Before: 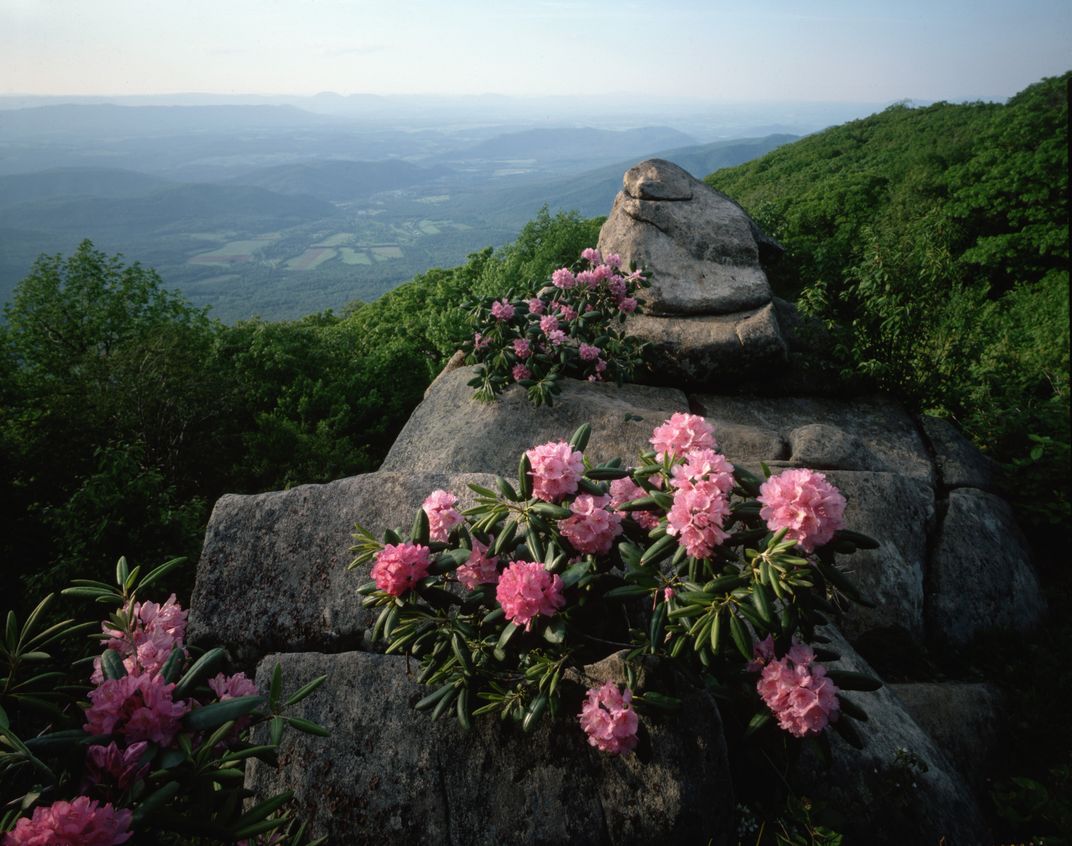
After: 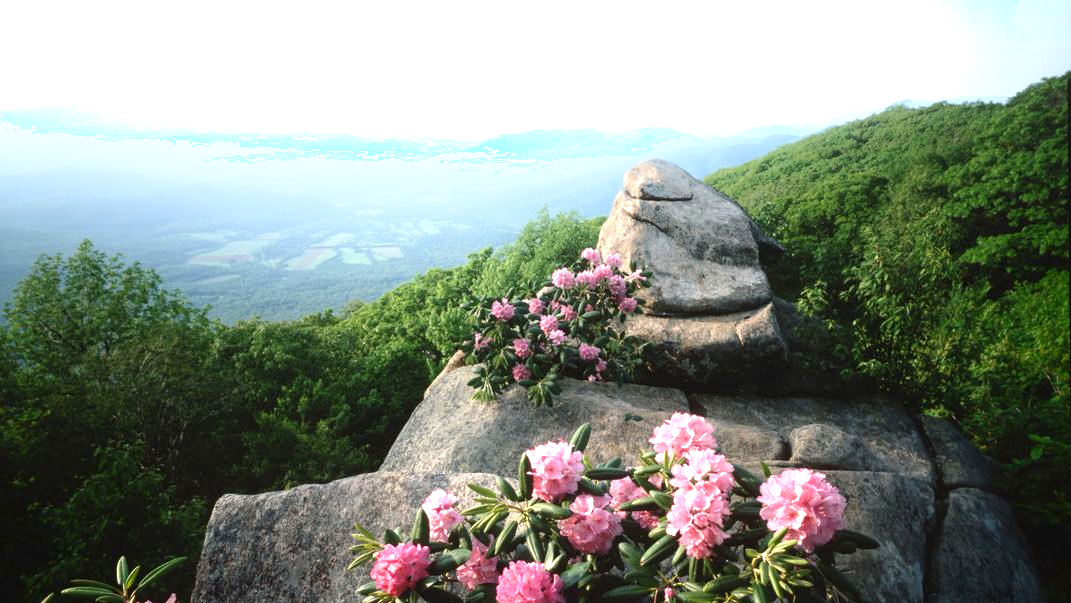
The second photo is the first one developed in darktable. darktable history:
crop: right 0.001%, bottom 28.615%
exposure: black level correction 0, exposure 1.378 EV, compensate highlight preservation false
shadows and highlights: shadows -40.58, highlights 64.3, soften with gaussian
